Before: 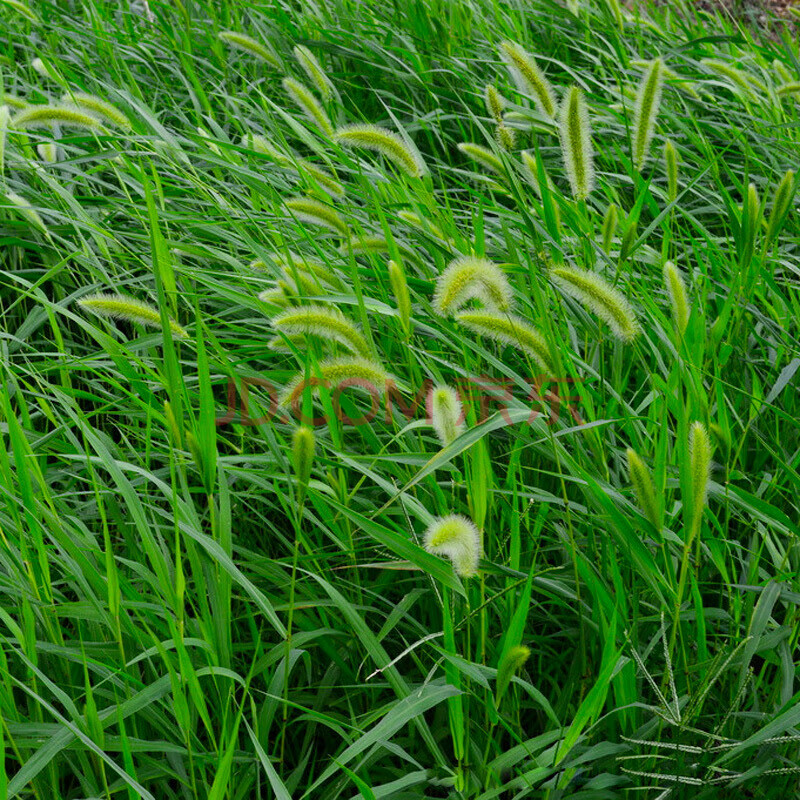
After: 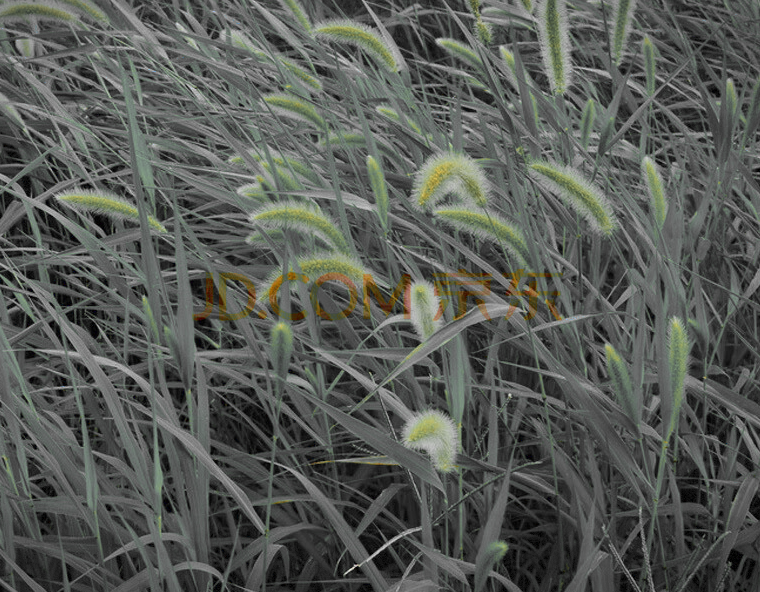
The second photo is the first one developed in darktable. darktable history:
vignetting: fall-off start 100%, brightness -0.406, saturation -0.3, width/height ratio 1.324, dithering 8-bit output, unbound false
color zones: curves: ch0 [(0, 0.363) (0.128, 0.373) (0.25, 0.5) (0.402, 0.407) (0.521, 0.525) (0.63, 0.559) (0.729, 0.662) (0.867, 0.471)]; ch1 [(0, 0.515) (0.136, 0.618) (0.25, 0.5) (0.378, 0) (0.516, 0) (0.622, 0.593) (0.737, 0.819) (0.87, 0.593)]; ch2 [(0, 0.529) (0.128, 0.471) (0.282, 0.451) (0.386, 0.662) (0.516, 0.525) (0.633, 0.554) (0.75, 0.62) (0.875, 0.441)]
crop and rotate: left 2.991%, top 13.302%, right 1.981%, bottom 12.636%
